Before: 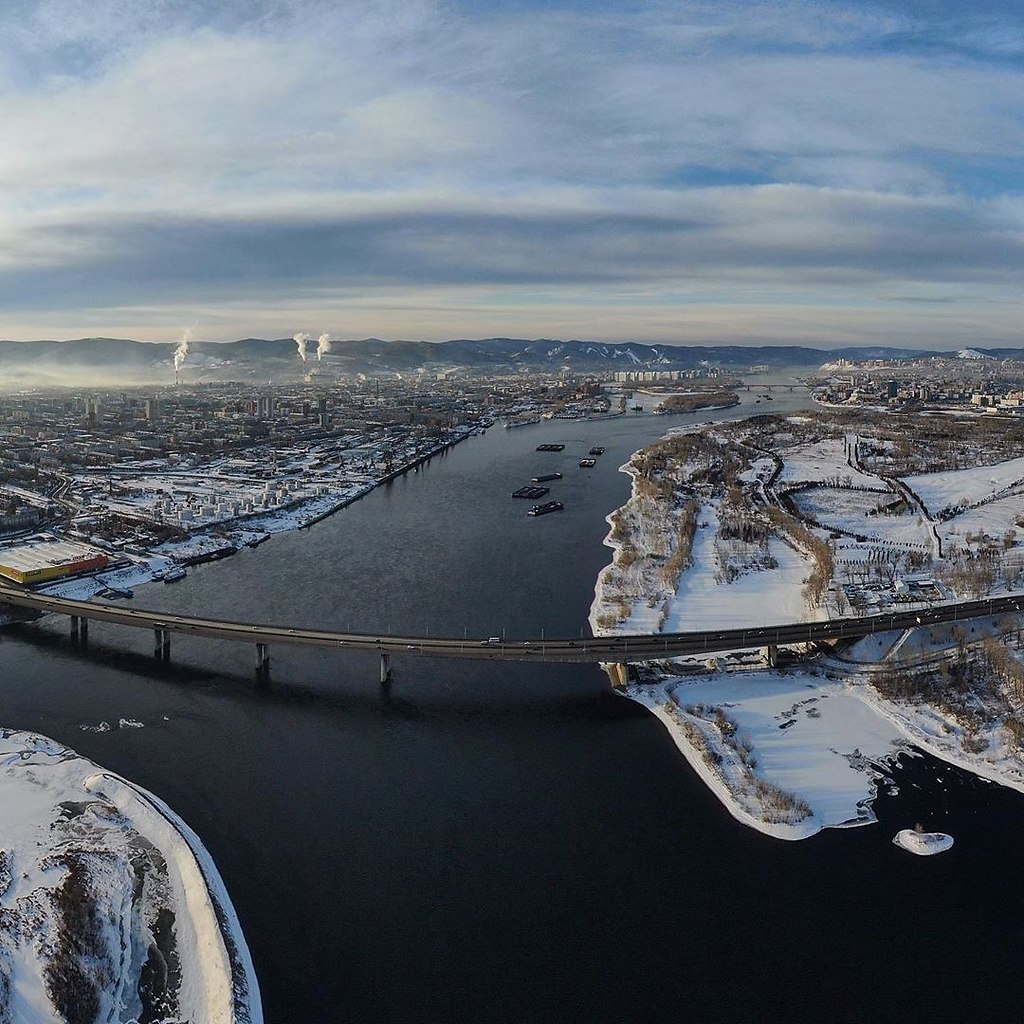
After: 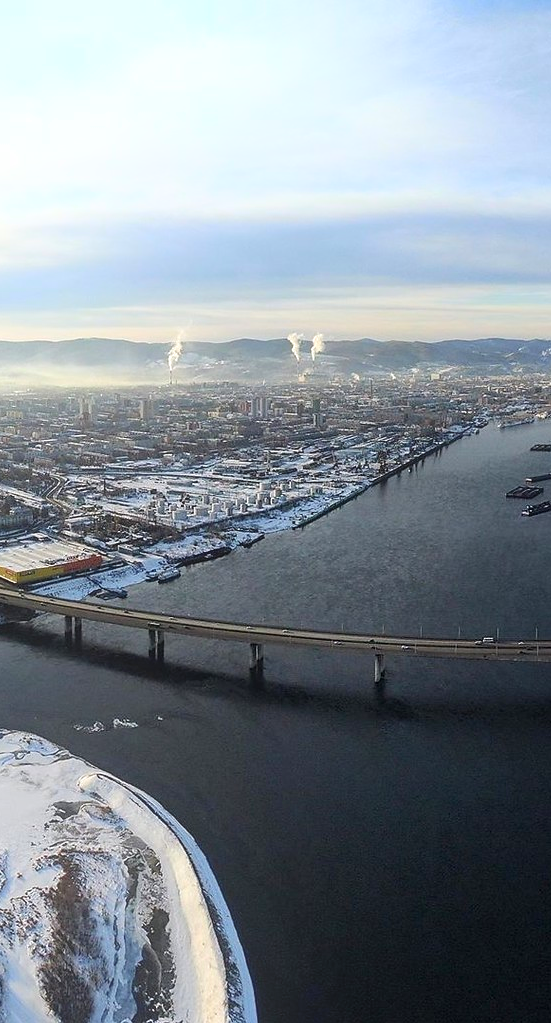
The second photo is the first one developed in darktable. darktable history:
exposure: black level correction 0.001, exposure 0.5 EV, compensate exposure bias true, compensate highlight preservation false
crop: left 0.587%, right 45.588%, bottom 0.086%
bloom: on, module defaults
